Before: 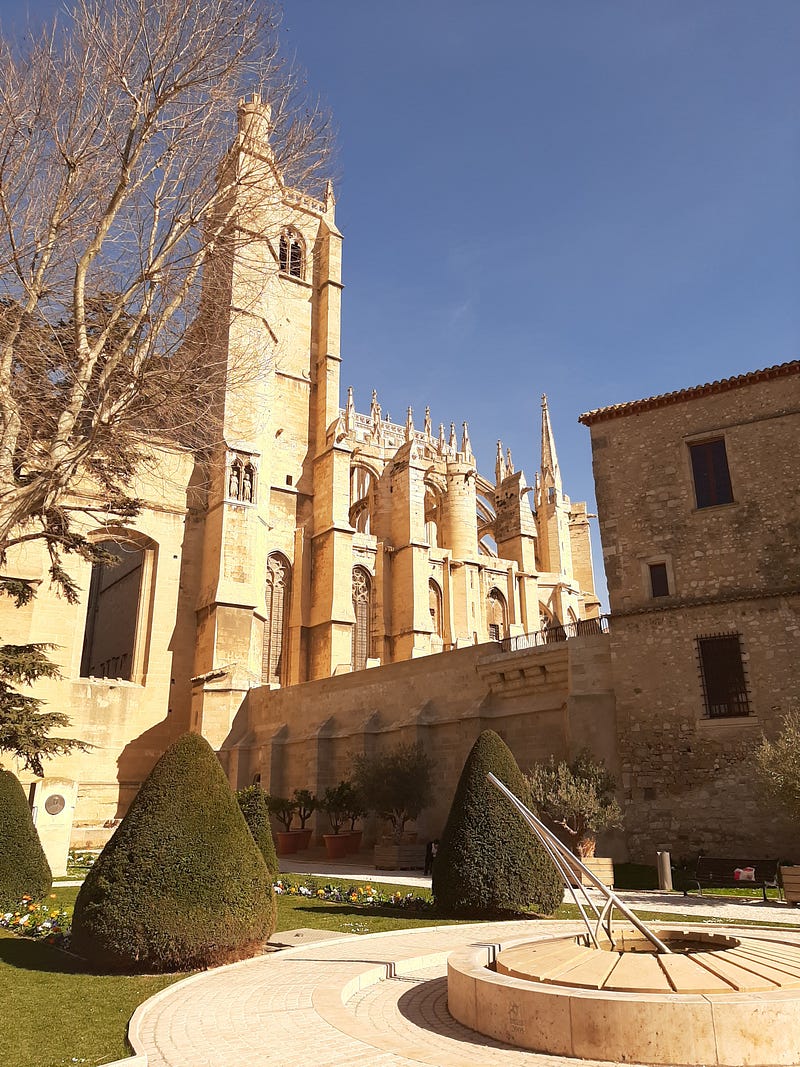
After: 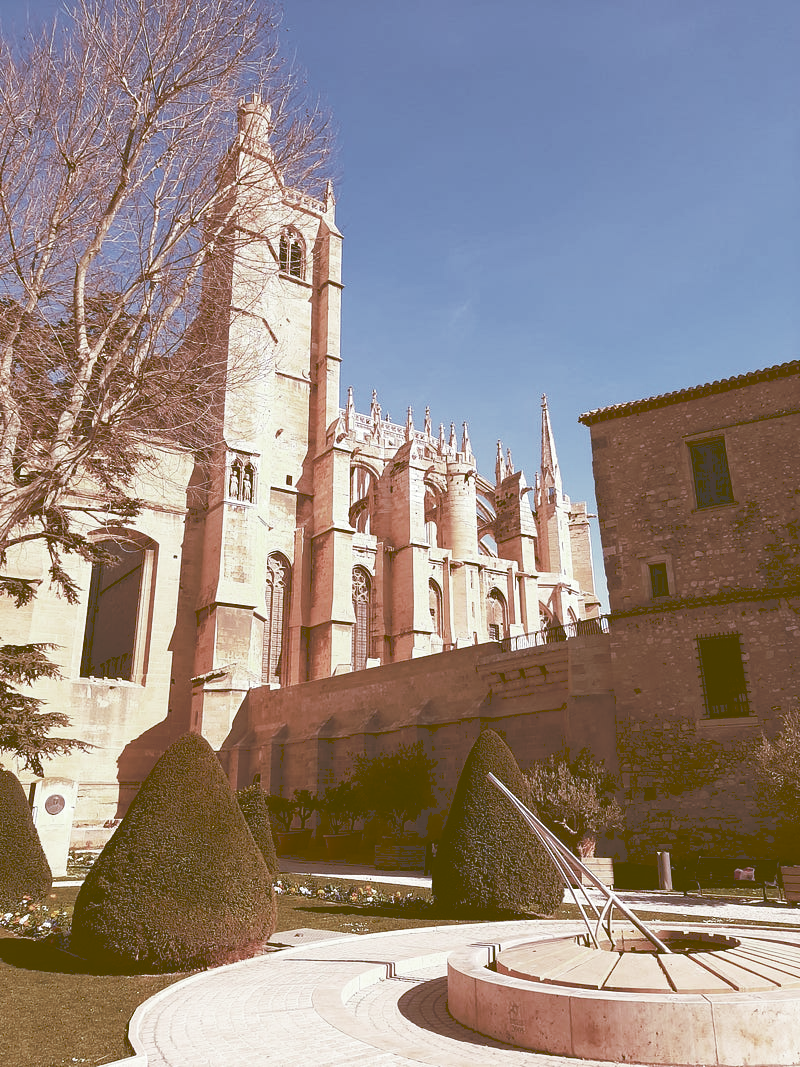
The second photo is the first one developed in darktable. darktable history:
tone curve: curves: ch0 [(0, 0) (0.003, 0.224) (0.011, 0.229) (0.025, 0.234) (0.044, 0.242) (0.069, 0.249) (0.1, 0.256) (0.136, 0.265) (0.177, 0.285) (0.224, 0.304) (0.277, 0.337) (0.335, 0.385) (0.399, 0.435) (0.468, 0.507) (0.543, 0.59) (0.623, 0.674) (0.709, 0.763) (0.801, 0.852) (0.898, 0.931) (1, 1)], preserve colors none
color look up table: target L [91.34, 85.07, 78.7, 77.31, 68.11, 58.06, 59.7, 46.86, 51.62, 40.44, 22.48, 200.79, 102.86, 79.72, 69.96, 58.19, 59.09, 51.63, 51.02, 50.94, 34.54, 32.91, 21.27, 19.99, 7.665, 1.085, 92.72, 80.36, 78.57, 84.43, 67.25, 79.49, 69.2, 54.97, 69.3, 63.55, 63.67, 46.6, 45.02, 39.28, 36.02, 33.2, 29.25, 32.54, 13.9, 5.004, 93.45, 79.09, 46.48], target a [-17.97, -21.69, -40.82, -11.36, -19.75, -35.09, -26.85, -6.569, 2.77, -18.8, -7.029, 0, 0, -2.35, 24.11, 8.958, 35.98, 23, 50.01, 29.22, 16.67, 42.97, 13.31, 31.66, 26.53, 4.431, -0.518, -5.433, 13.65, 7.511, 5.866, 19.59, 35.73, 52.6, -12.38, 4.808, 30.82, 31.5, 7.612, 8.393, 6.89, 31.96, 25.32, 10.56, 10.09, 13.76, -36.43, -29.46, -13.27], target b [45.01, 31.71, 14.25, 1.894, 11.71, 36.28, -0.195, 31.86, 6.607, 32.47, 37.93, -0.001, -0.002, 38.74, 7.247, 46.91, 33.24, 25.86, 15.52, 4.799, 54.35, 55.29, 35.8, 30.67, 12.69, 1.498, 12.12, -6.911, -3.695, -1.14, -9.544, -9.413, -17.27, -7.655, -25.5, -34.44, -28.85, -8.758, -35.18, -16.64, -2.68, -22.7, -46.04, -58.74, 23.05, 7.682, 13.49, -9.299, -14.73], num patches 49
